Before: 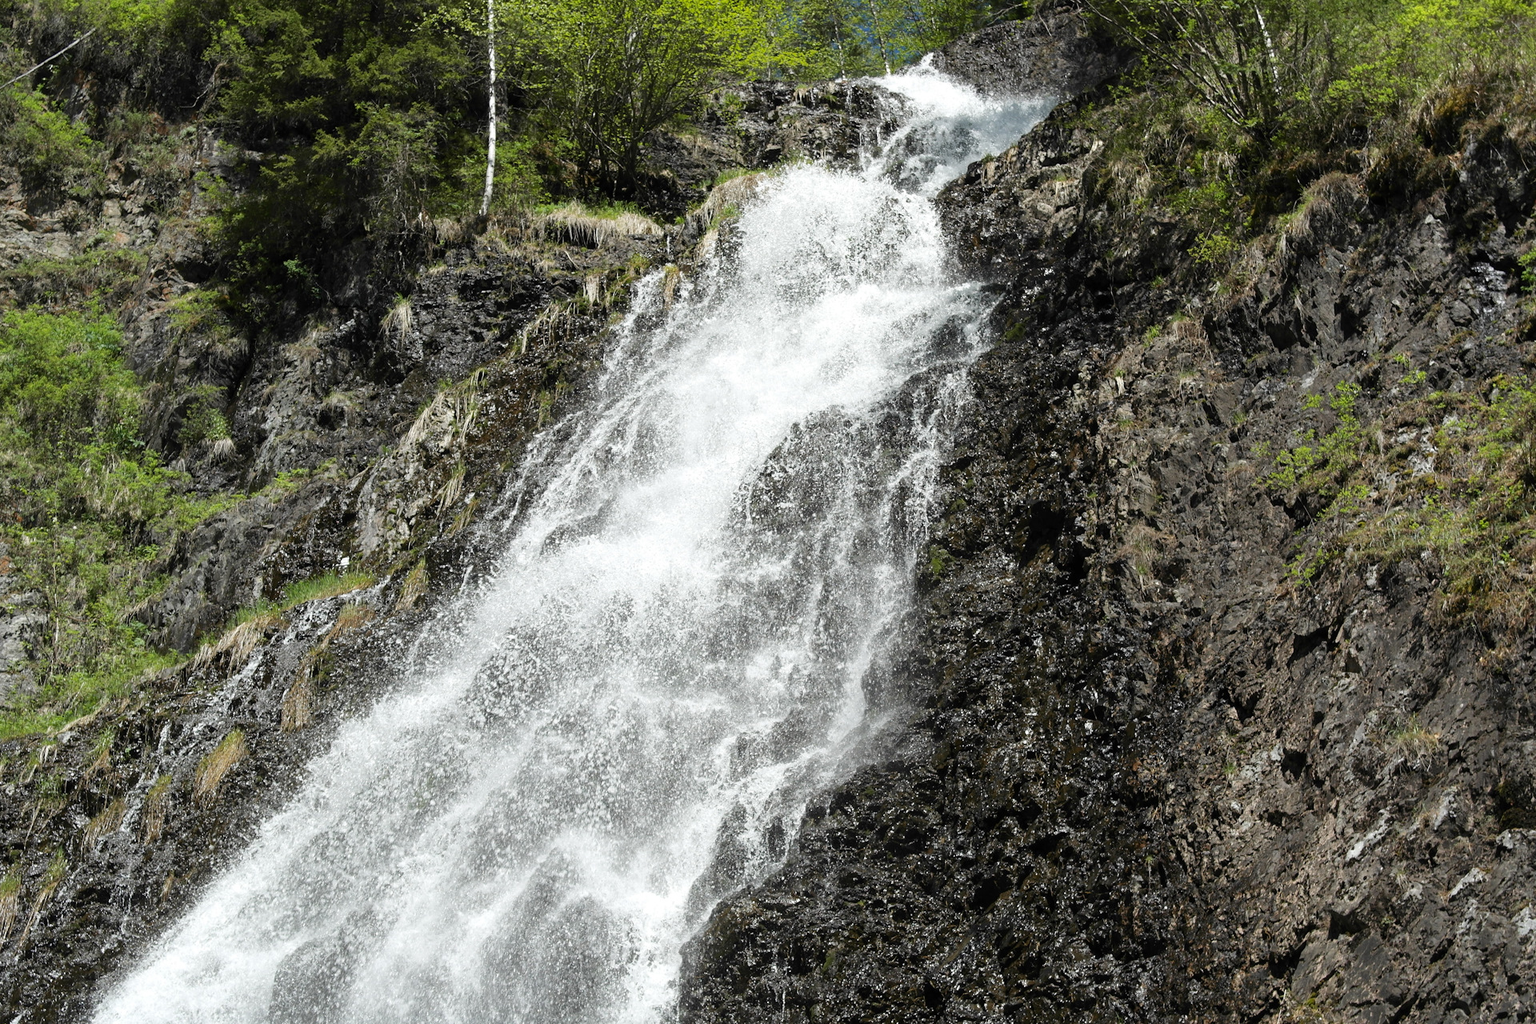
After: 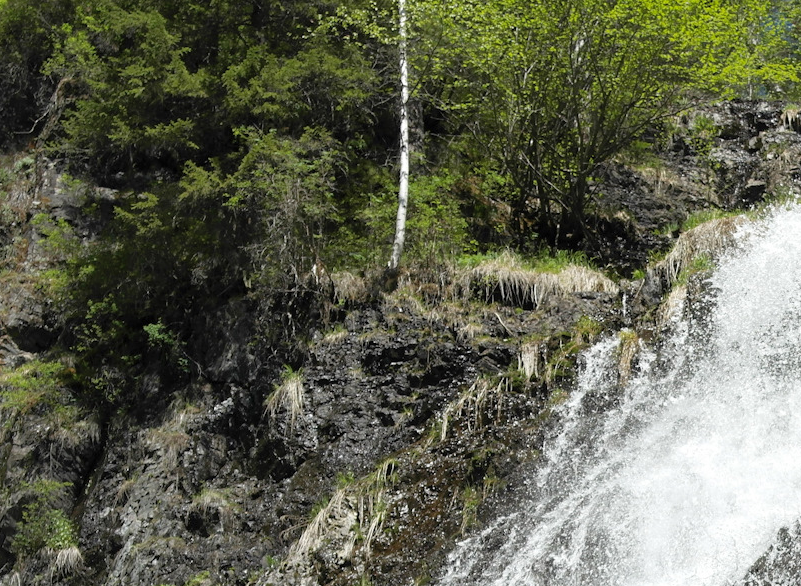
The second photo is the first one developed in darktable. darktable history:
shadows and highlights: shadows 43.19, highlights 8.43
crop and rotate: left 11.032%, top 0.094%, right 47.2%, bottom 54.084%
